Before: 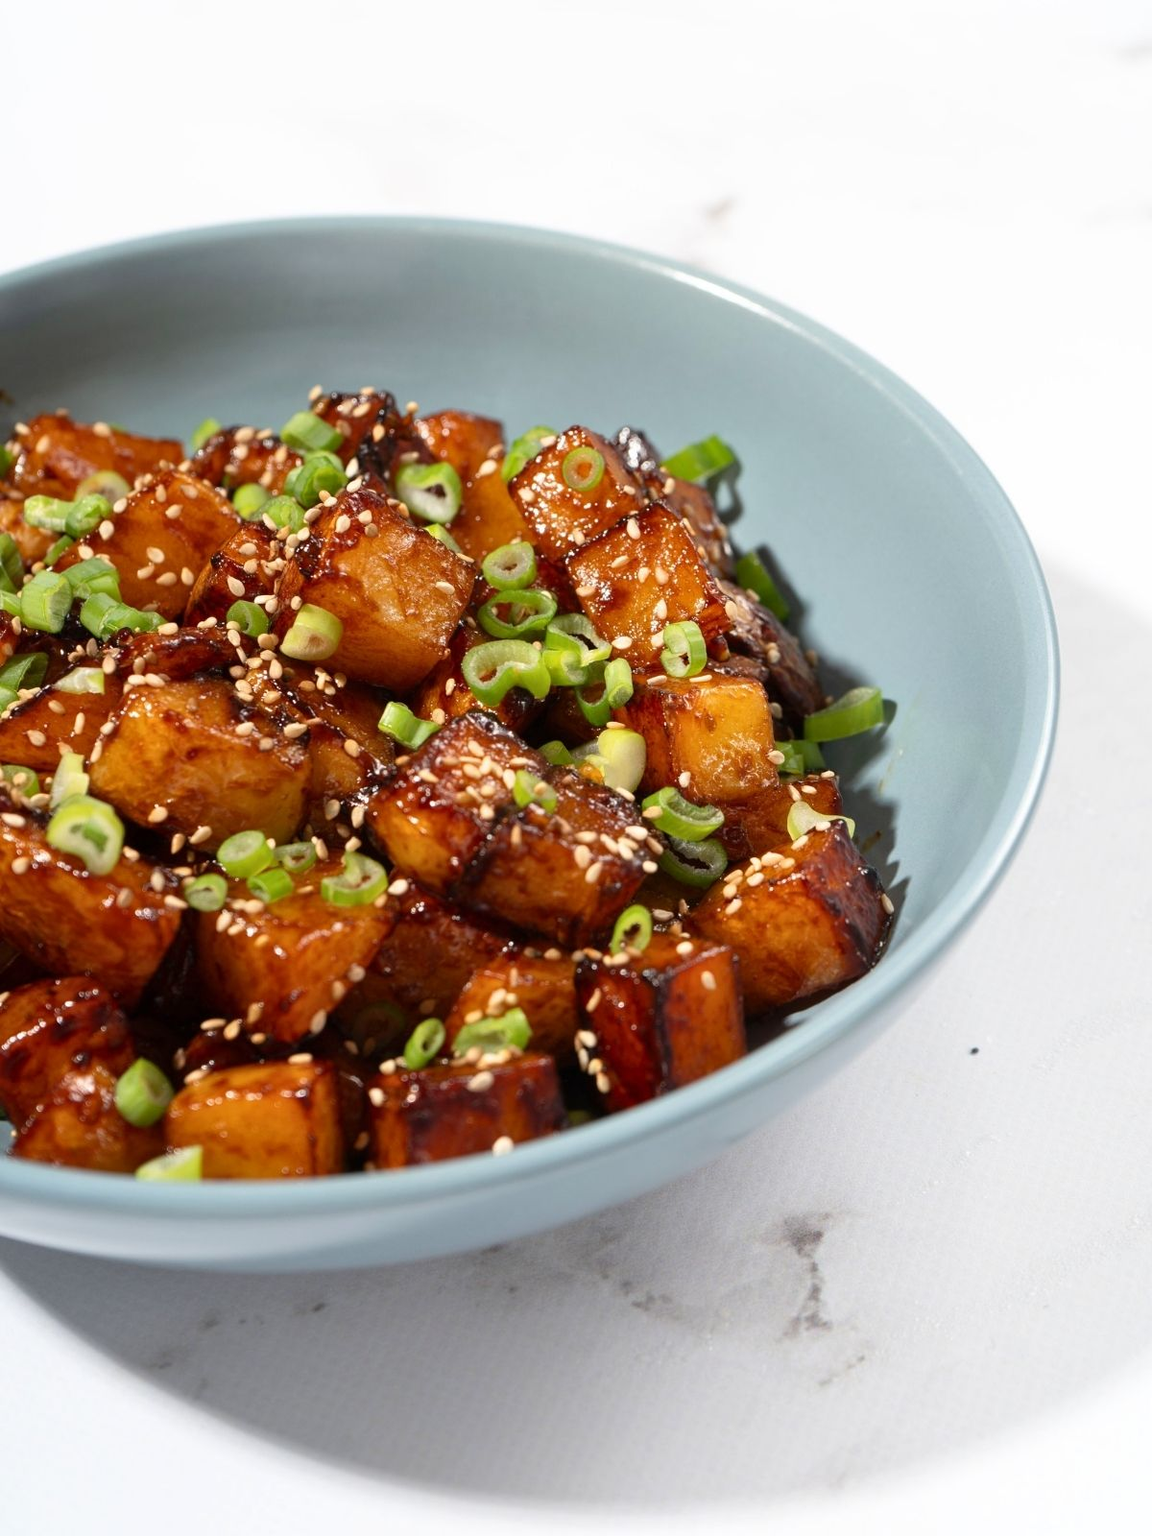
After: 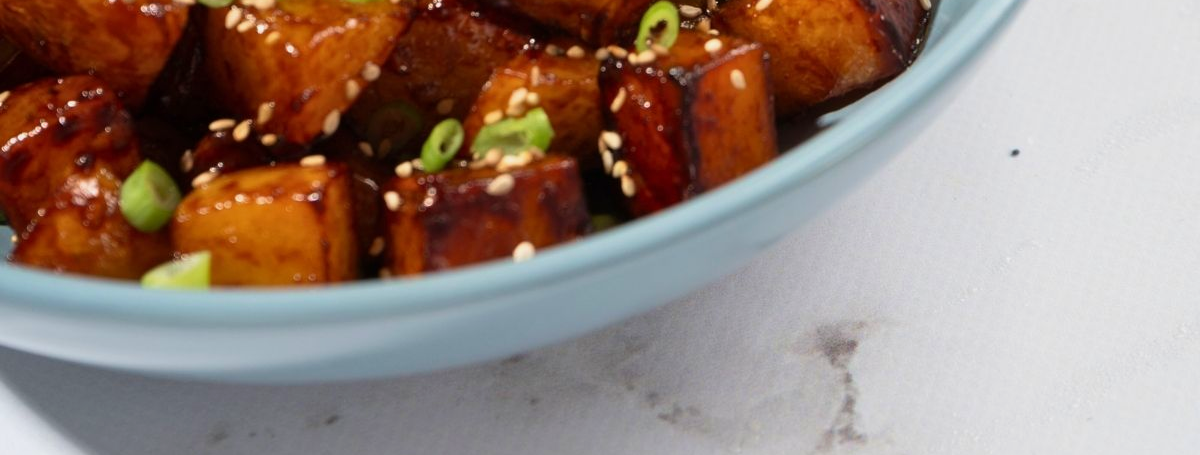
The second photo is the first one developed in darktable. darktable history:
velvia: on, module defaults
exposure: exposure -0.156 EV, compensate highlight preservation false
crop and rotate: top 58.909%, bottom 12.651%
